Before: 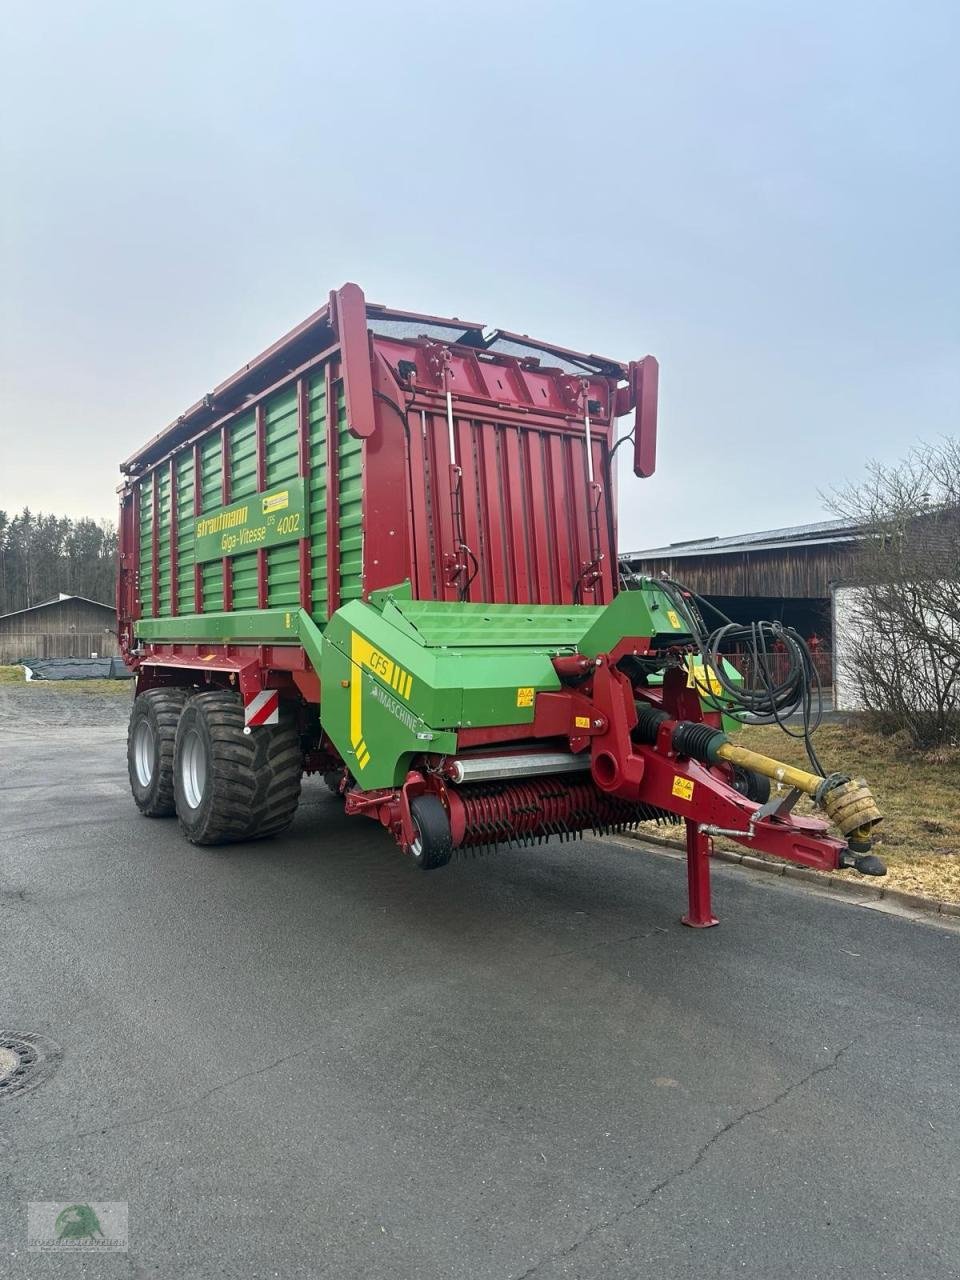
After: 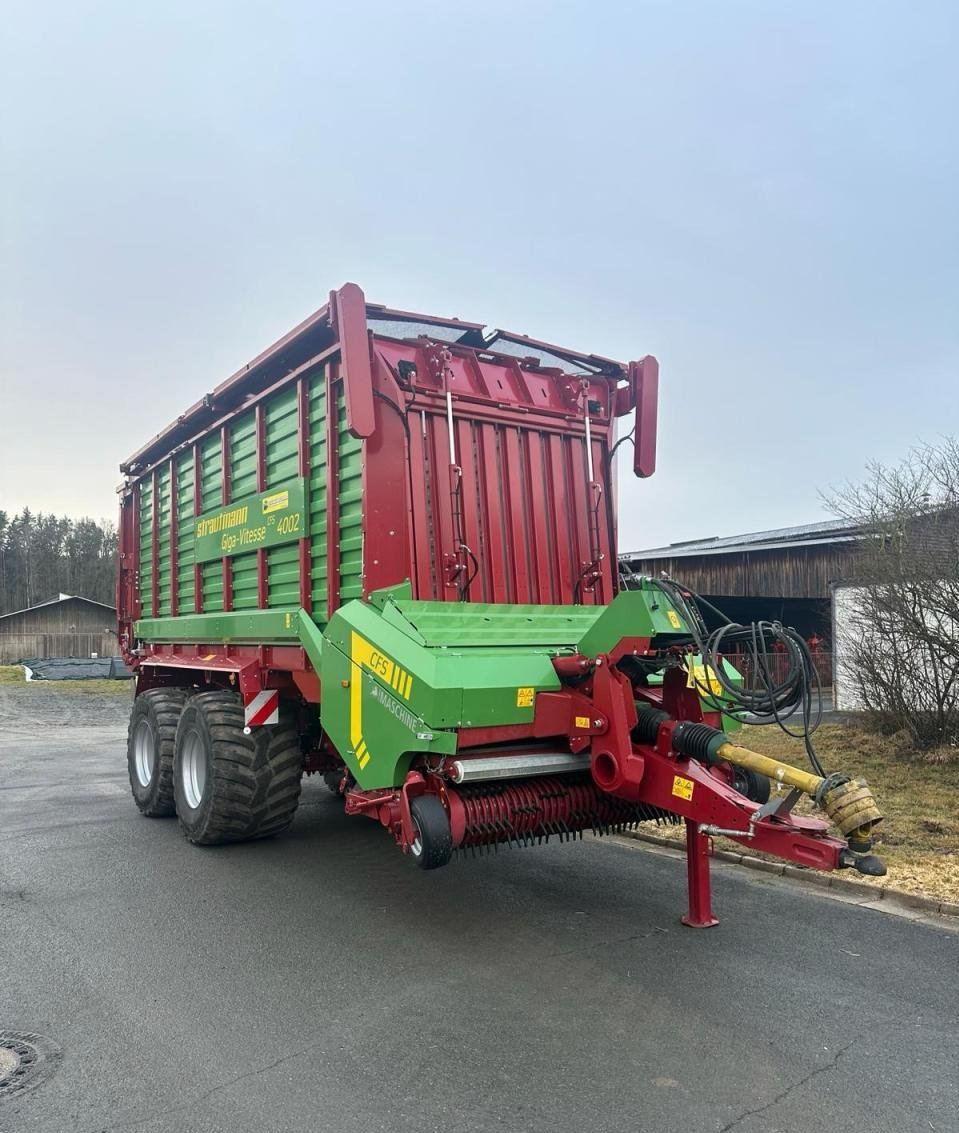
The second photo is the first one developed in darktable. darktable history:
crop and rotate: top 0%, bottom 11.419%
